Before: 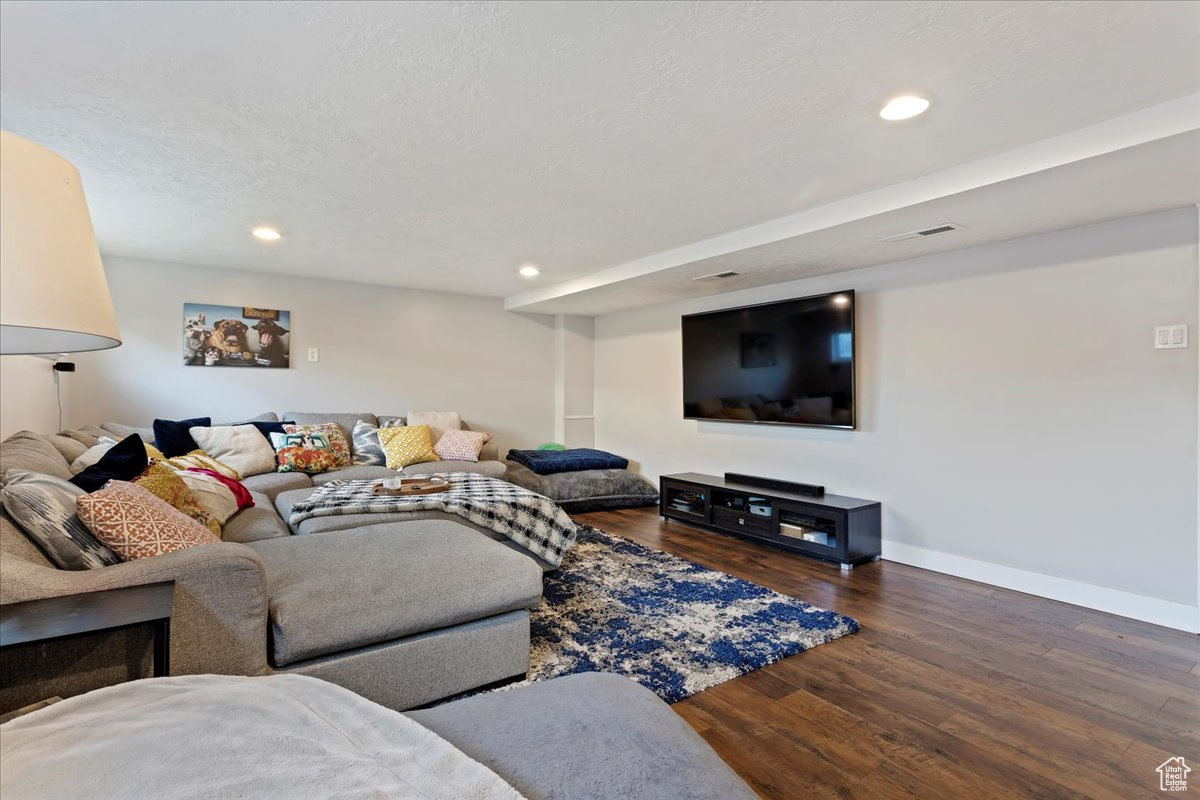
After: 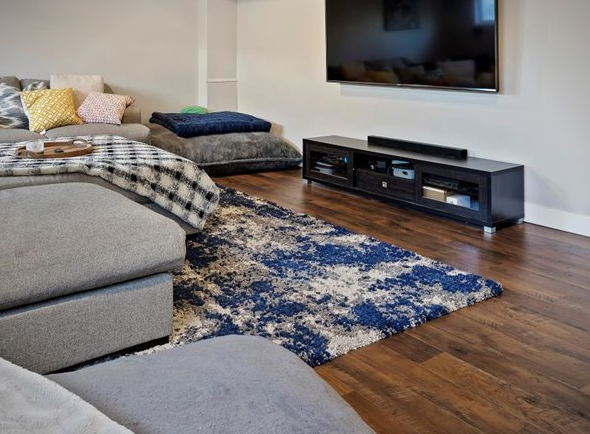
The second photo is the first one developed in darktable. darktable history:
vignetting: fall-off start 97.19%, width/height ratio 1.183
levels: mode automatic, levels [0.072, 0.414, 0.976]
crop: left 29.796%, top 42.159%, right 21.036%, bottom 3.476%
shadows and highlights: radius 126.39, shadows 30.46, highlights -31.15, low approximation 0.01, soften with gaussian
